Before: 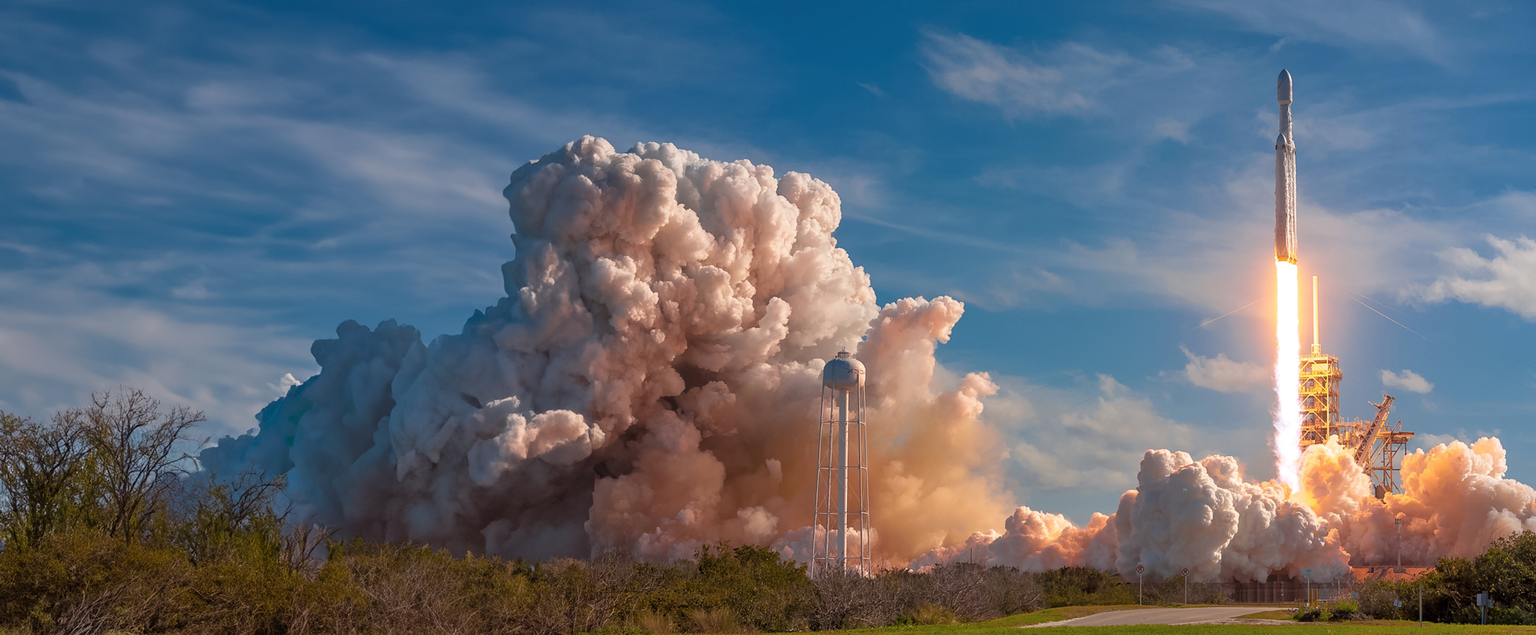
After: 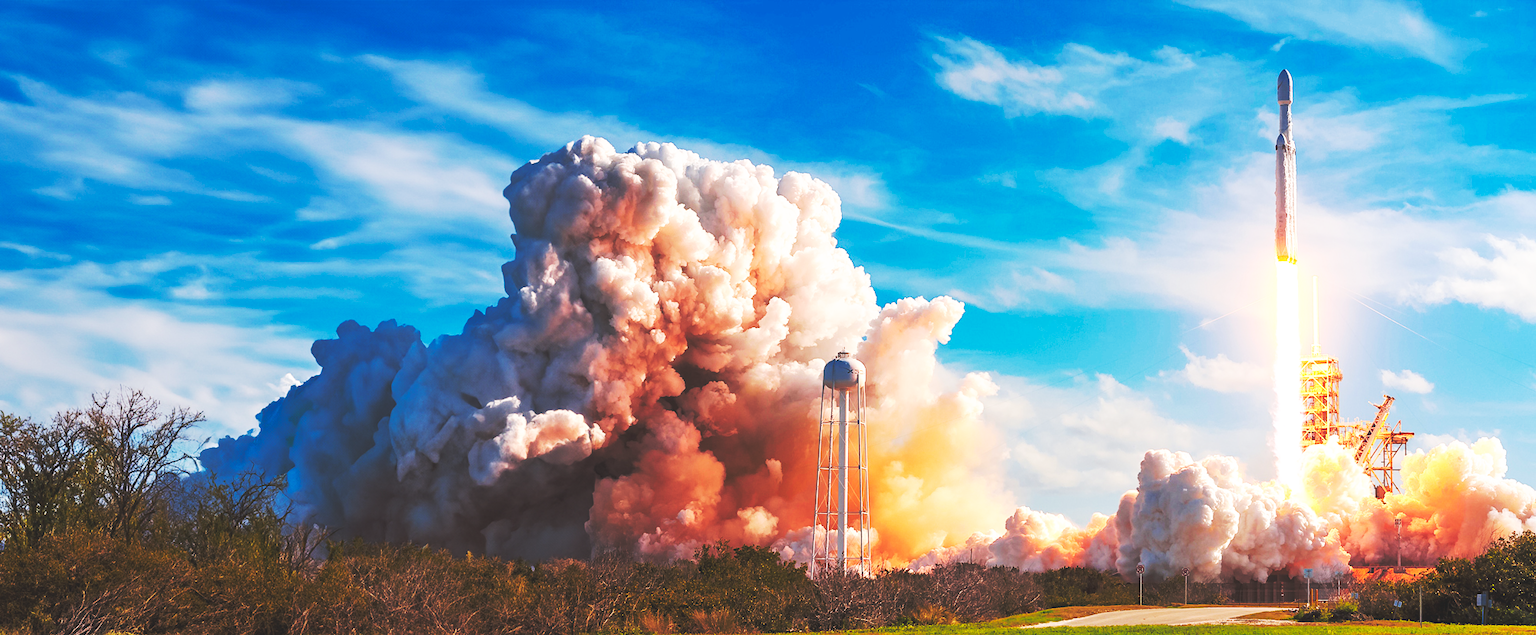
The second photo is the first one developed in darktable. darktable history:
base curve: curves: ch0 [(0, 0.015) (0.085, 0.116) (0.134, 0.298) (0.19, 0.545) (0.296, 0.764) (0.599, 0.982) (1, 1)], exposure shift 0.01, preserve colors none
